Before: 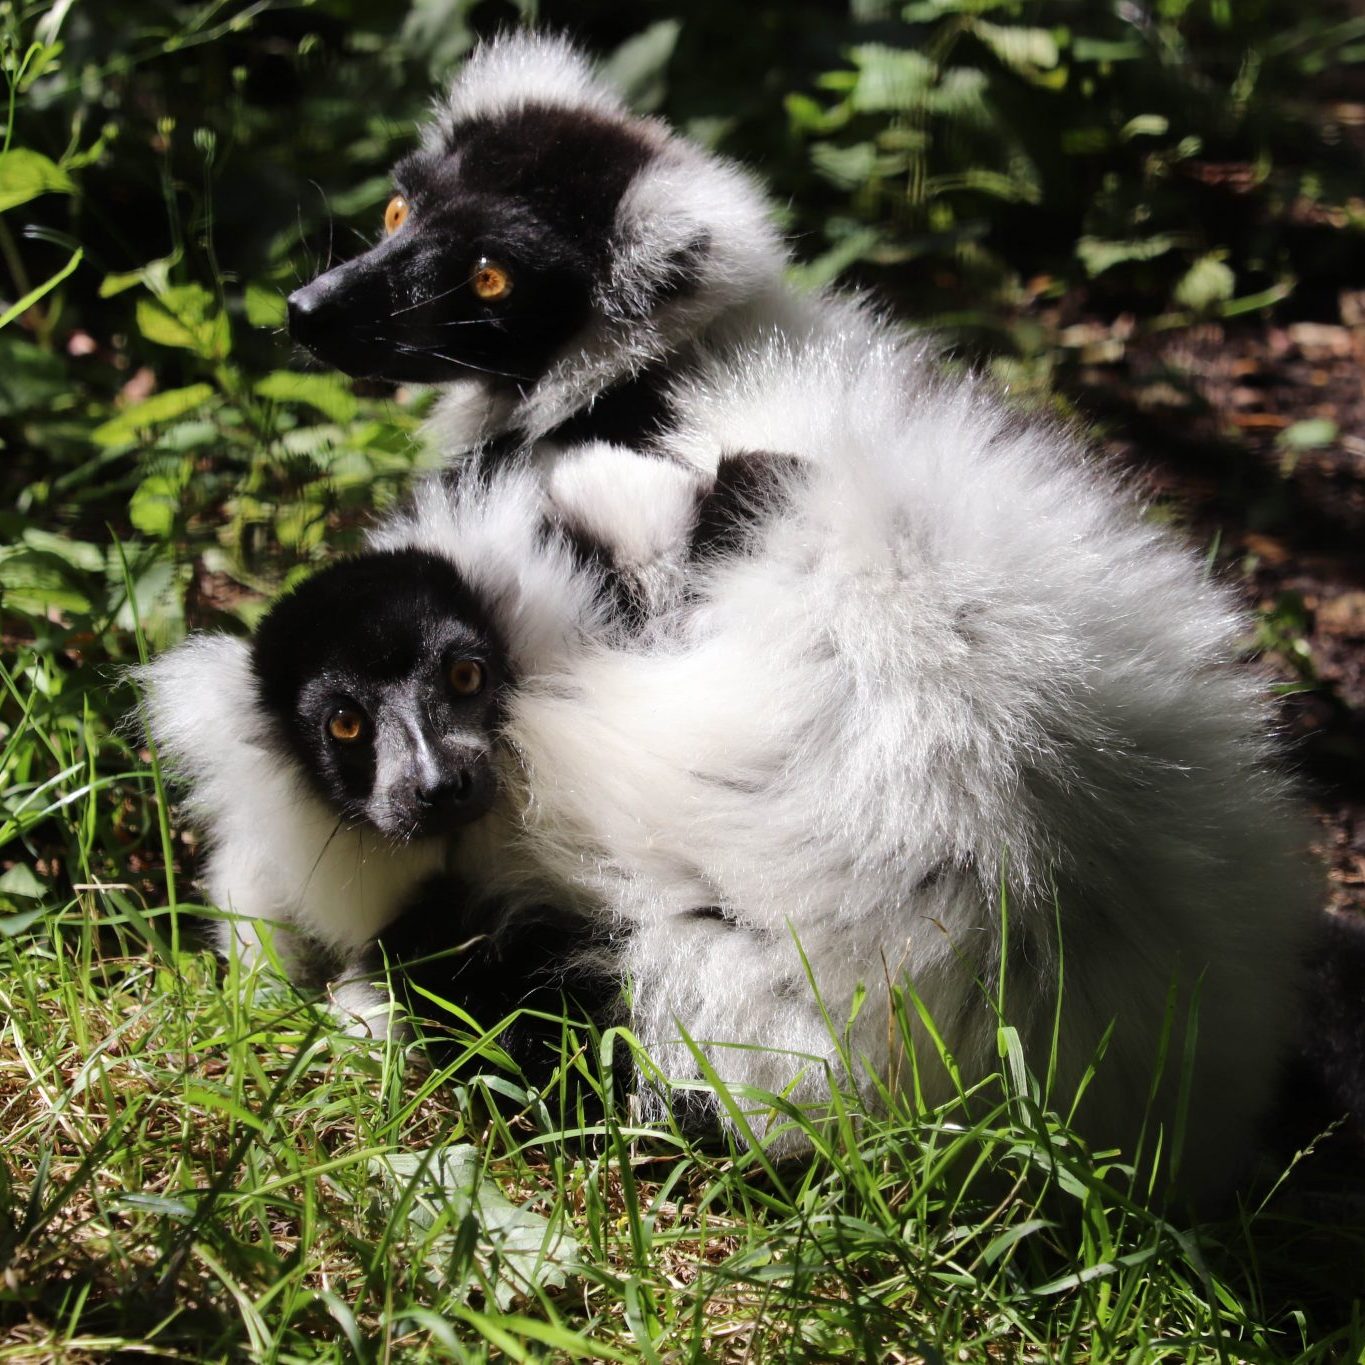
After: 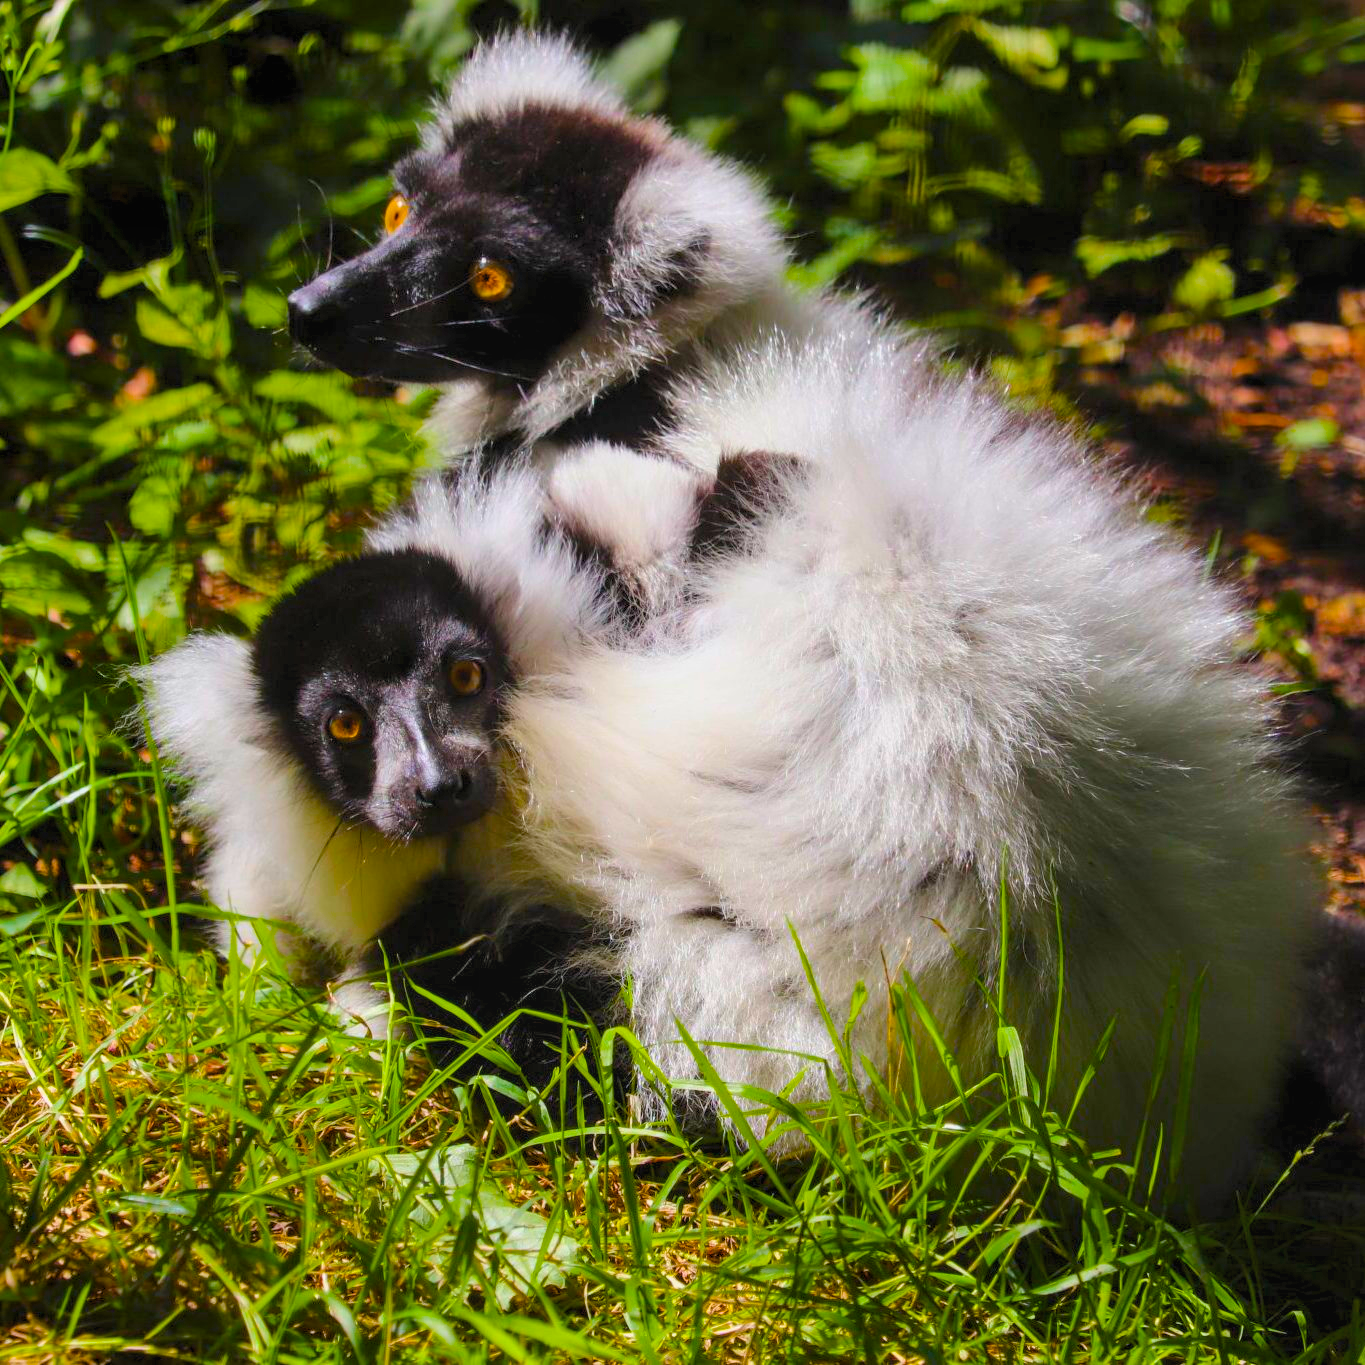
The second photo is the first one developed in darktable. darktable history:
levels: black 0.094%, levels [0.062, 0.494, 0.925]
color balance rgb: linear chroma grading › global chroma 15.393%, perceptual saturation grading › global saturation 99.708%, perceptual brilliance grading › global brilliance 10.65%, contrast -29.679%
local contrast: detail 109%
